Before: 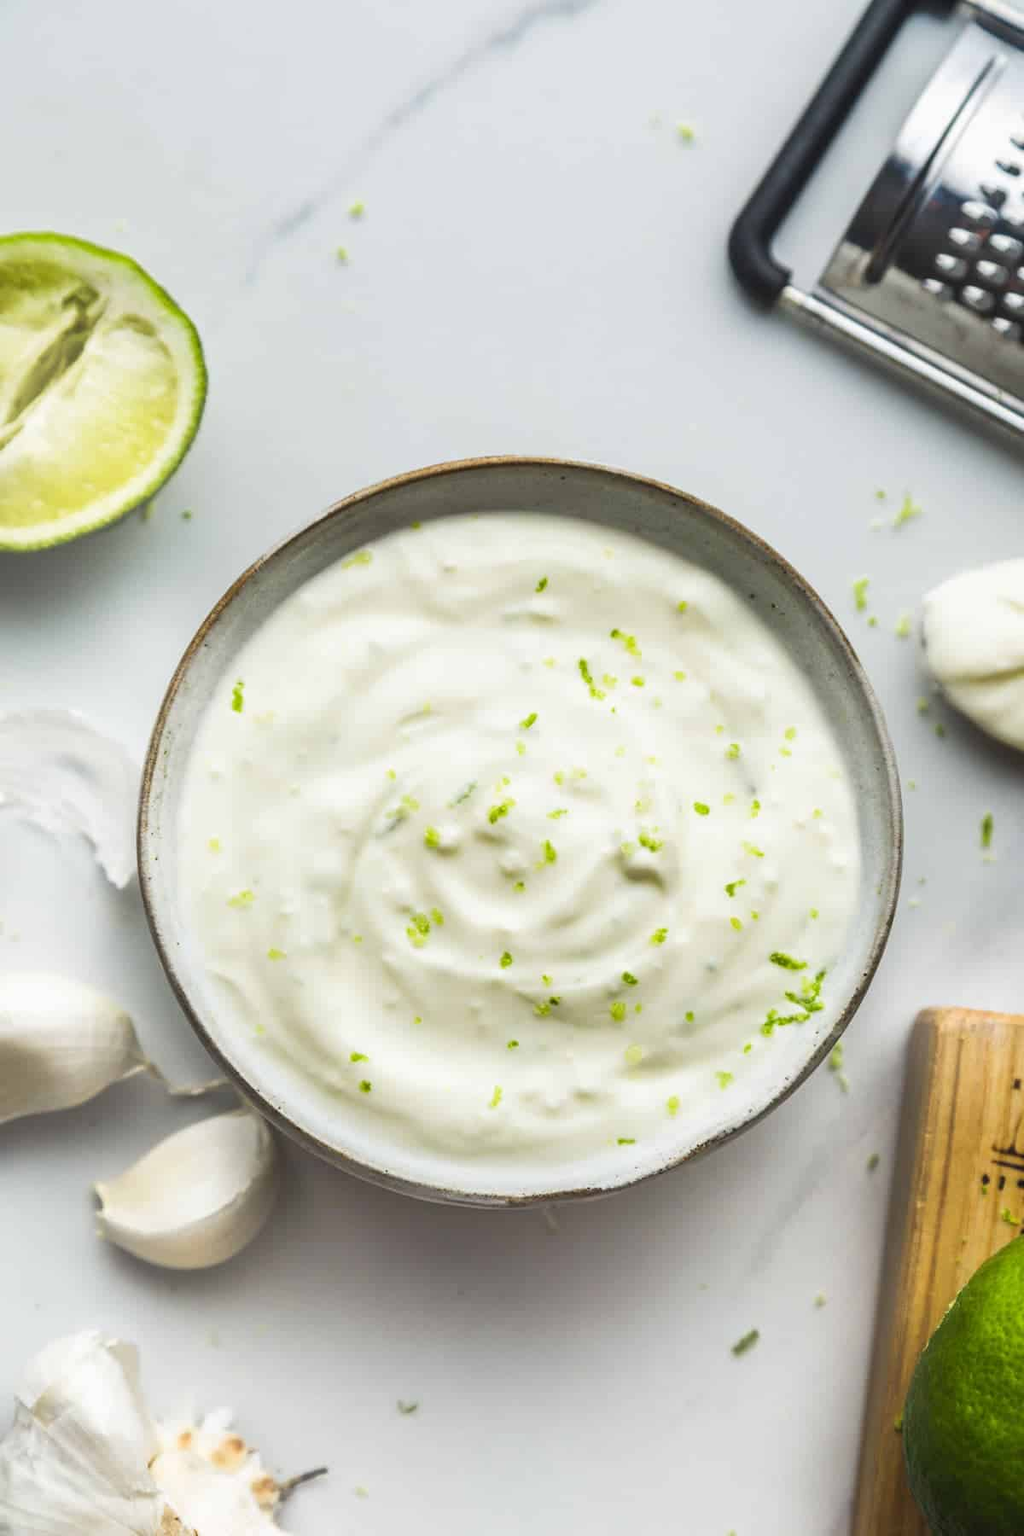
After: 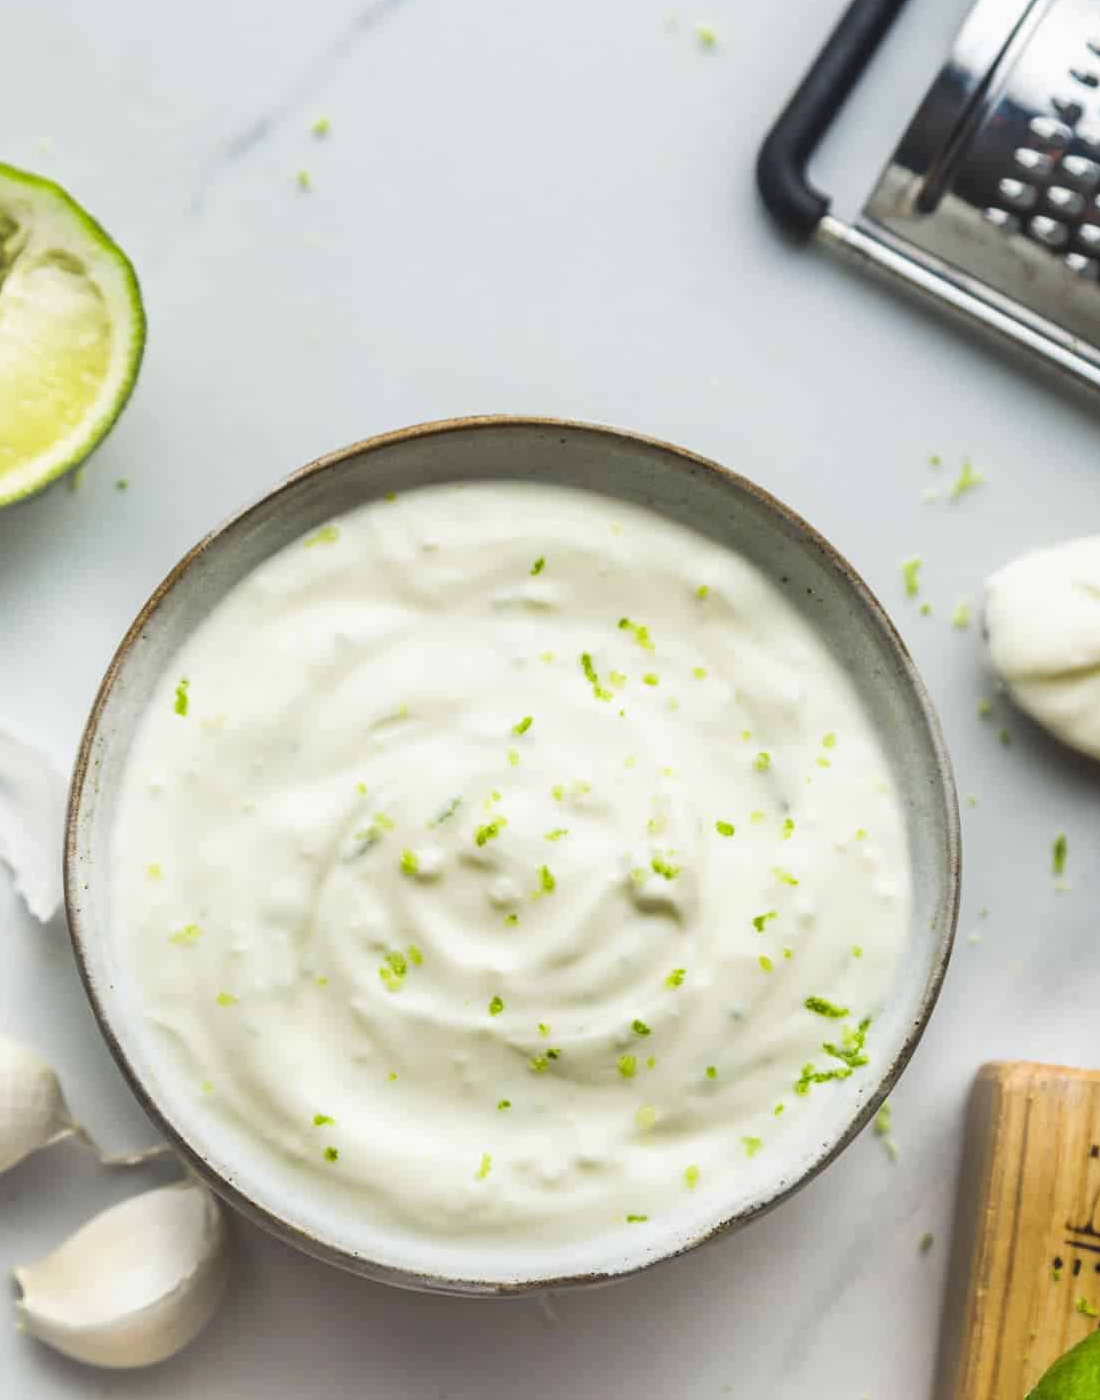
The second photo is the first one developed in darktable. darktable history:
crop: left 8.155%, top 6.611%, bottom 15.385%
exposure: compensate highlight preservation false
